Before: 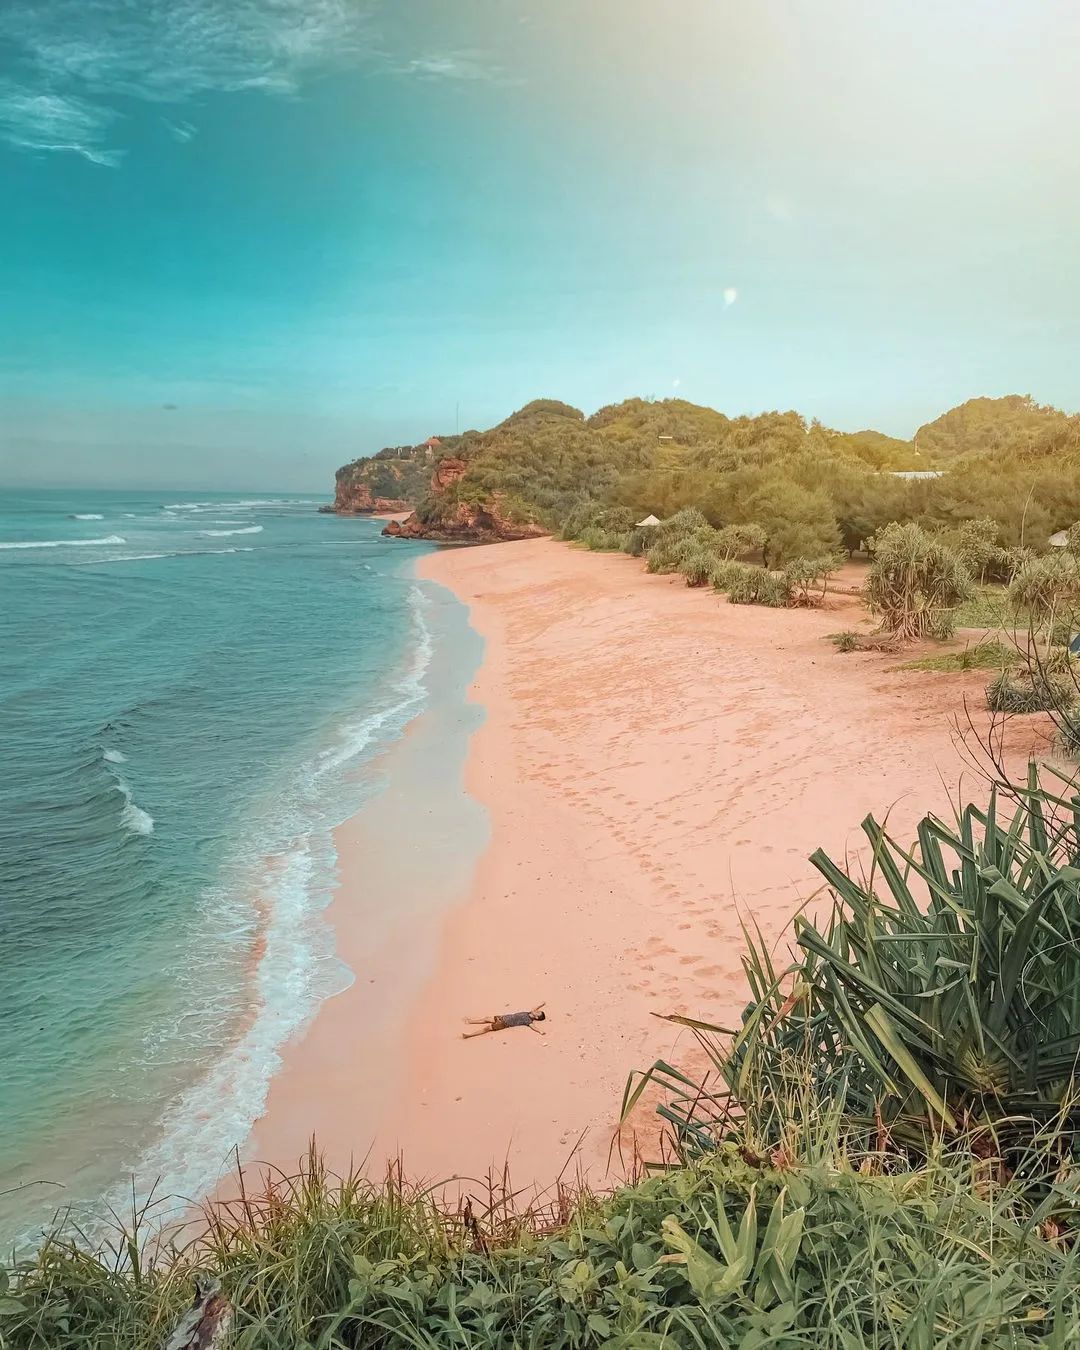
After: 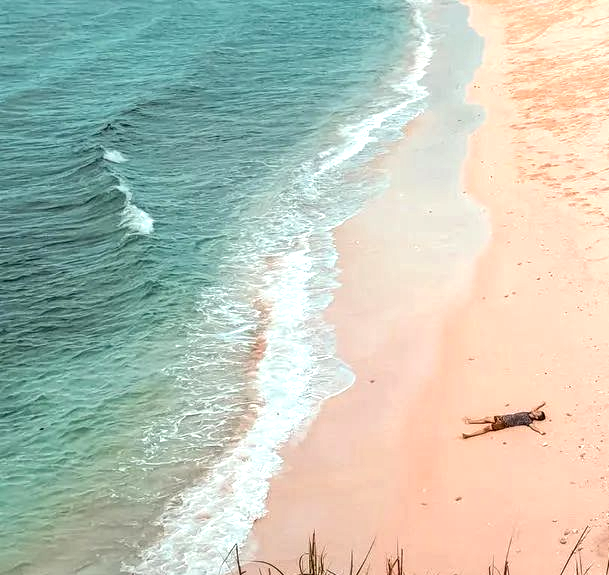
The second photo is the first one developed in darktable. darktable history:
crop: top 44.483%, right 43.593%, bottom 12.892%
exposure: black level correction 0, exposure 0.5 EV, compensate exposure bias true, compensate highlight preservation false
local contrast: highlights 20%, shadows 70%, detail 170%
